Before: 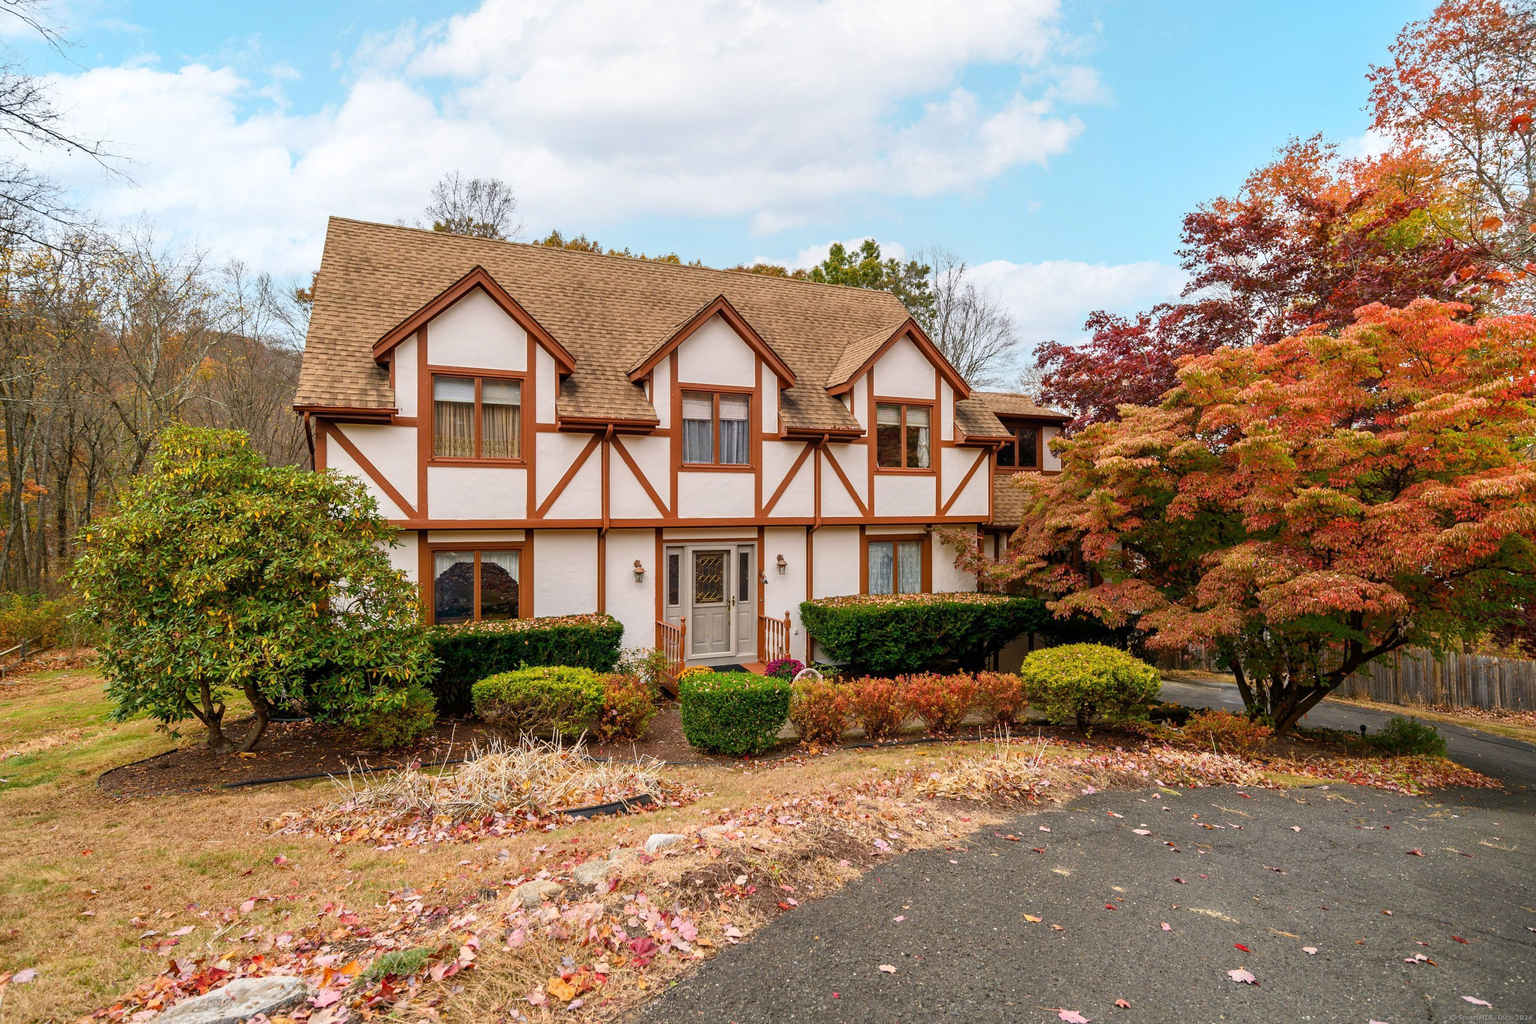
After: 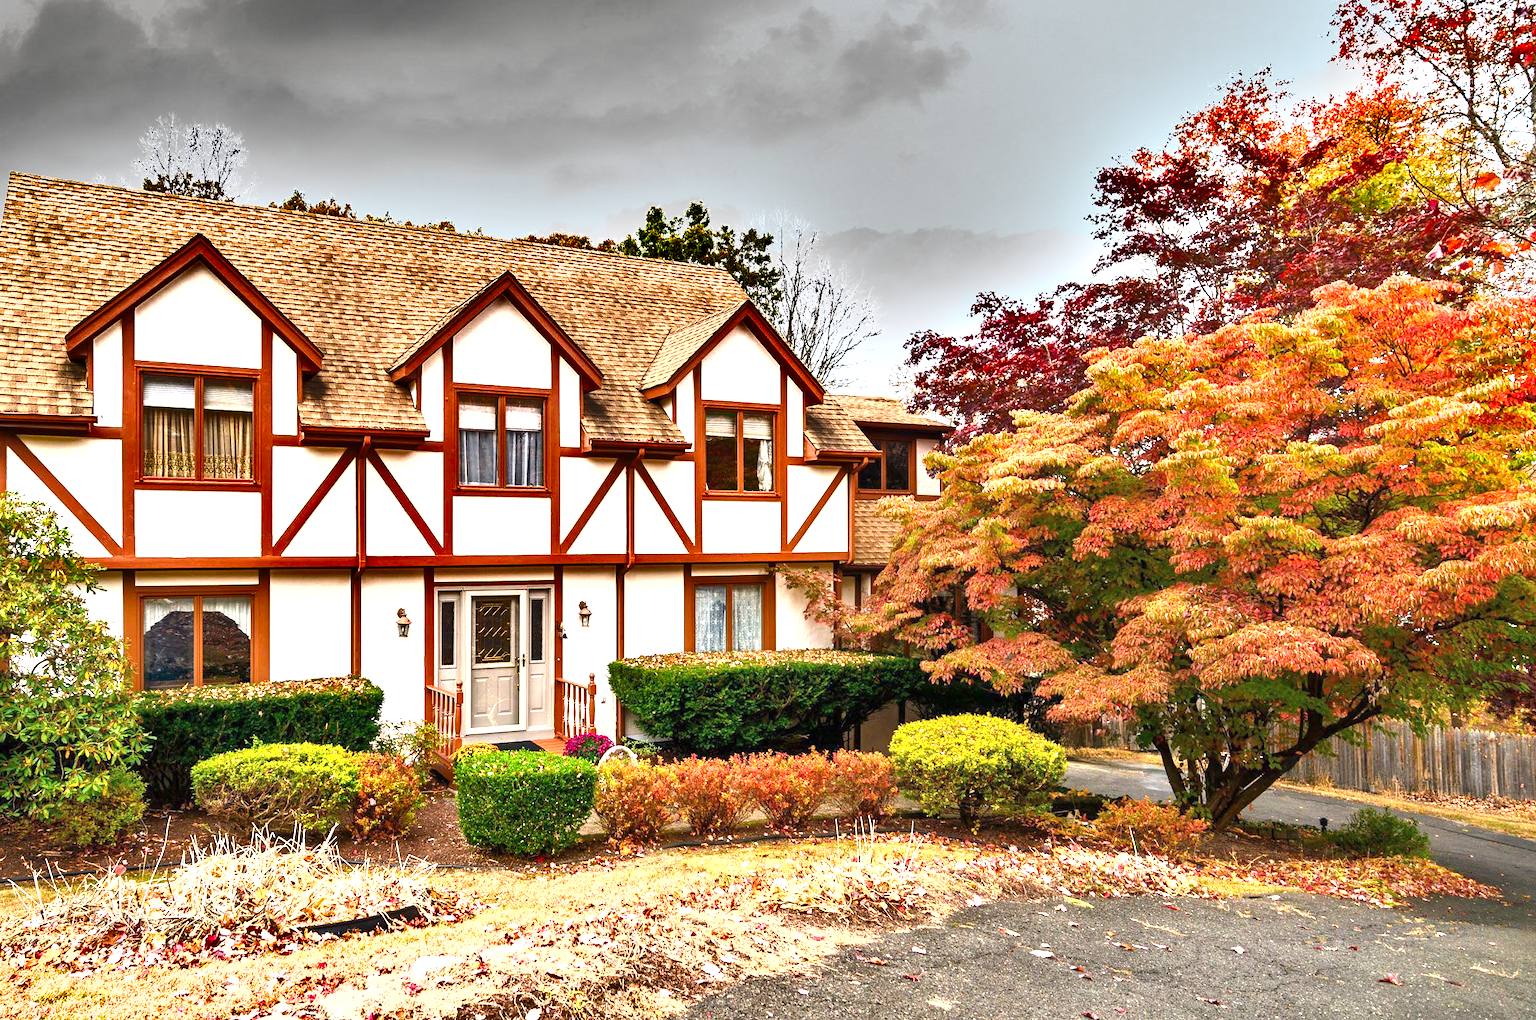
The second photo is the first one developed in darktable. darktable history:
exposure: black level correction 0, exposure 1.484 EV, compensate highlight preservation false
crop and rotate: left 20.954%, top 7.962%, right 0.338%, bottom 13.573%
color correction: highlights b* 0.032
shadows and highlights: radius 106.95, shadows 23.74, highlights -59.49, low approximation 0.01, soften with gaussian
